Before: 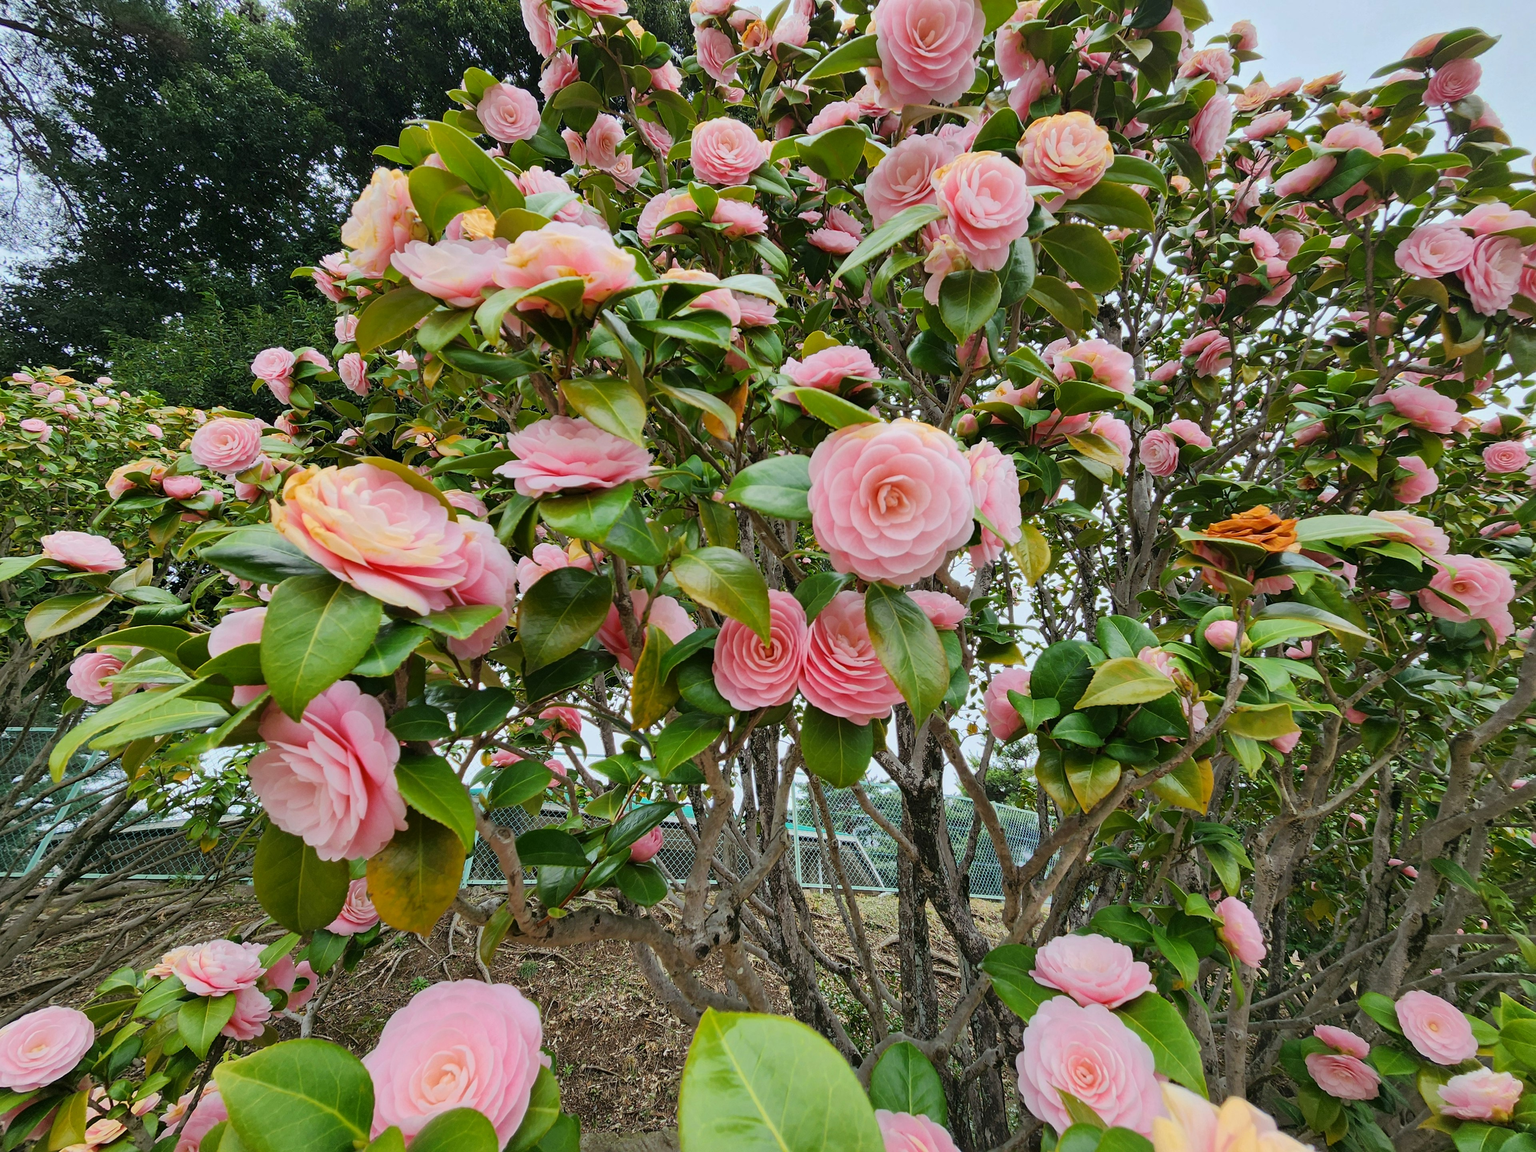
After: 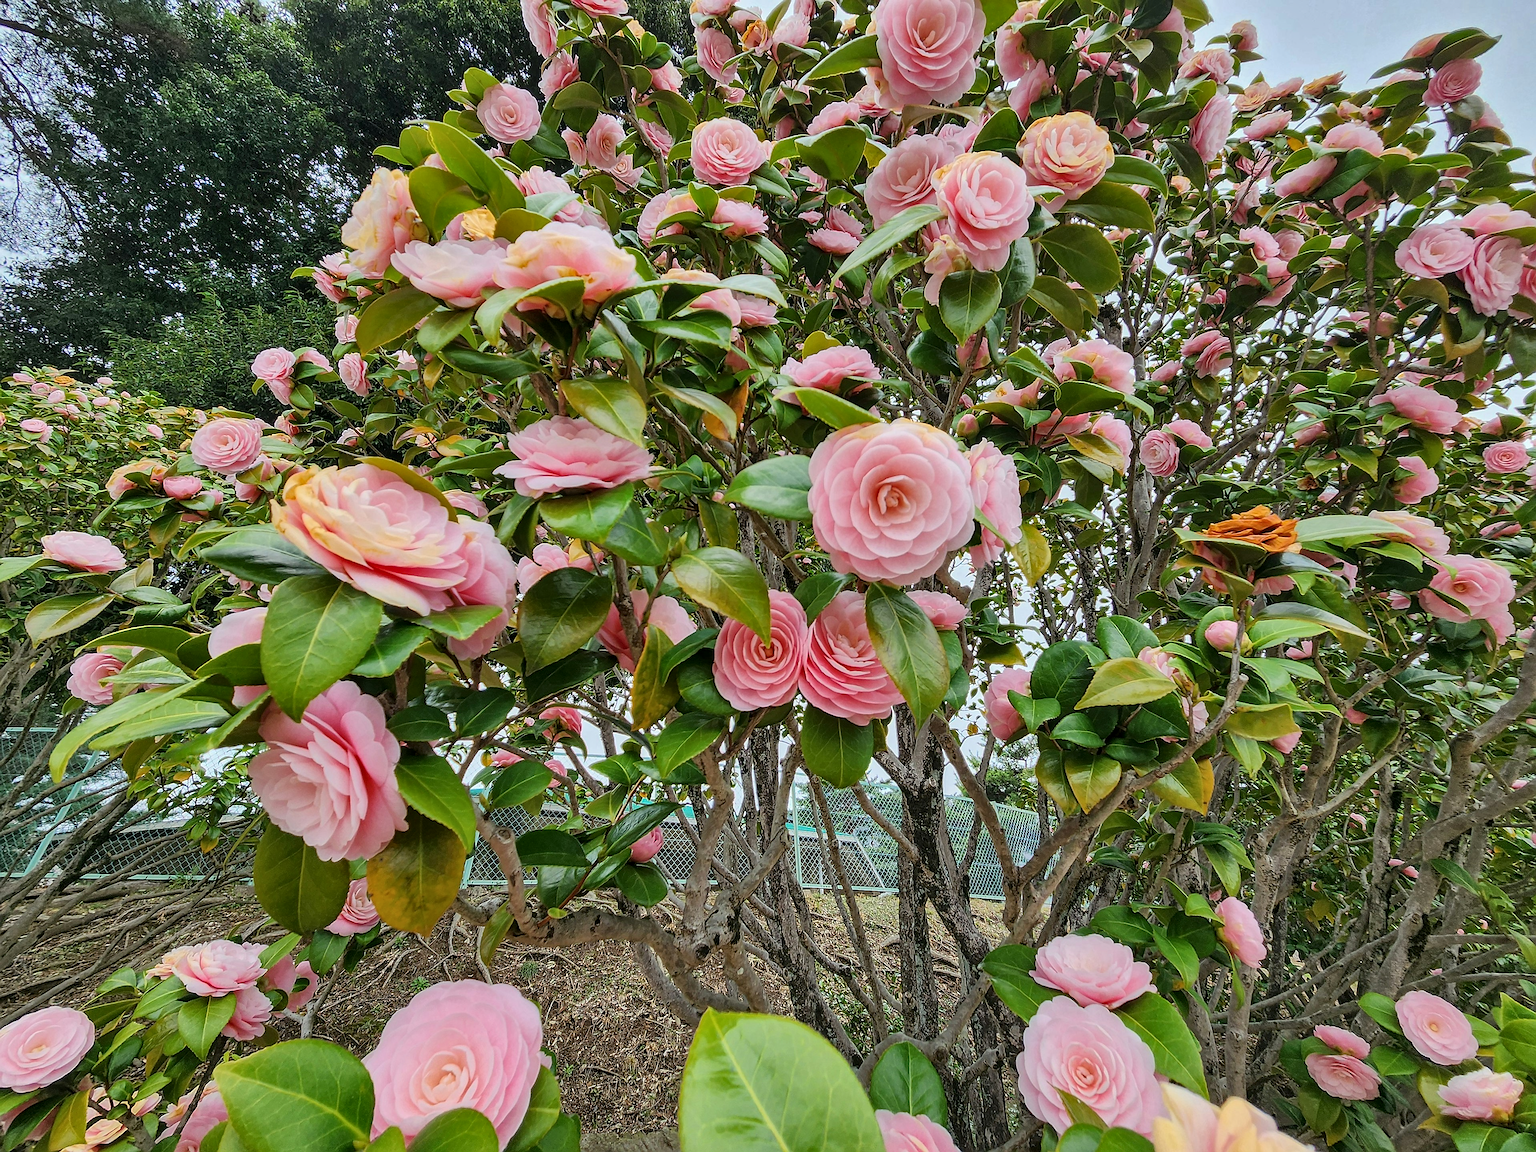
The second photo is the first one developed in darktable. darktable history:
sharpen: radius 1.377, amount 1.254, threshold 0.774
shadows and highlights: soften with gaussian
local contrast: on, module defaults
